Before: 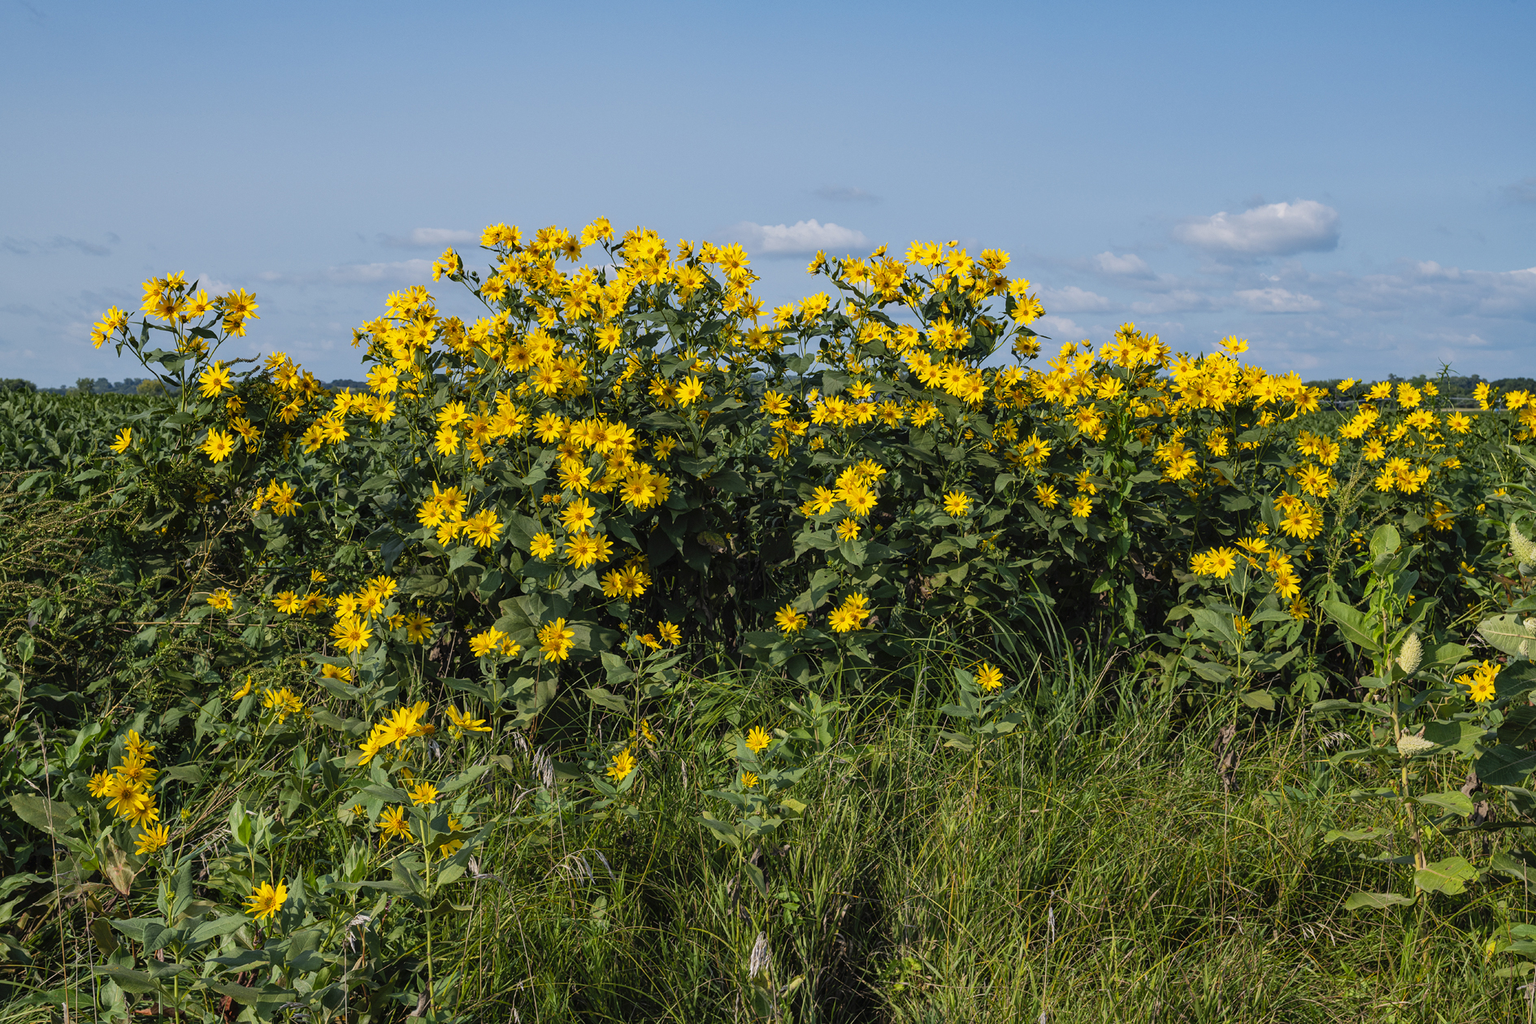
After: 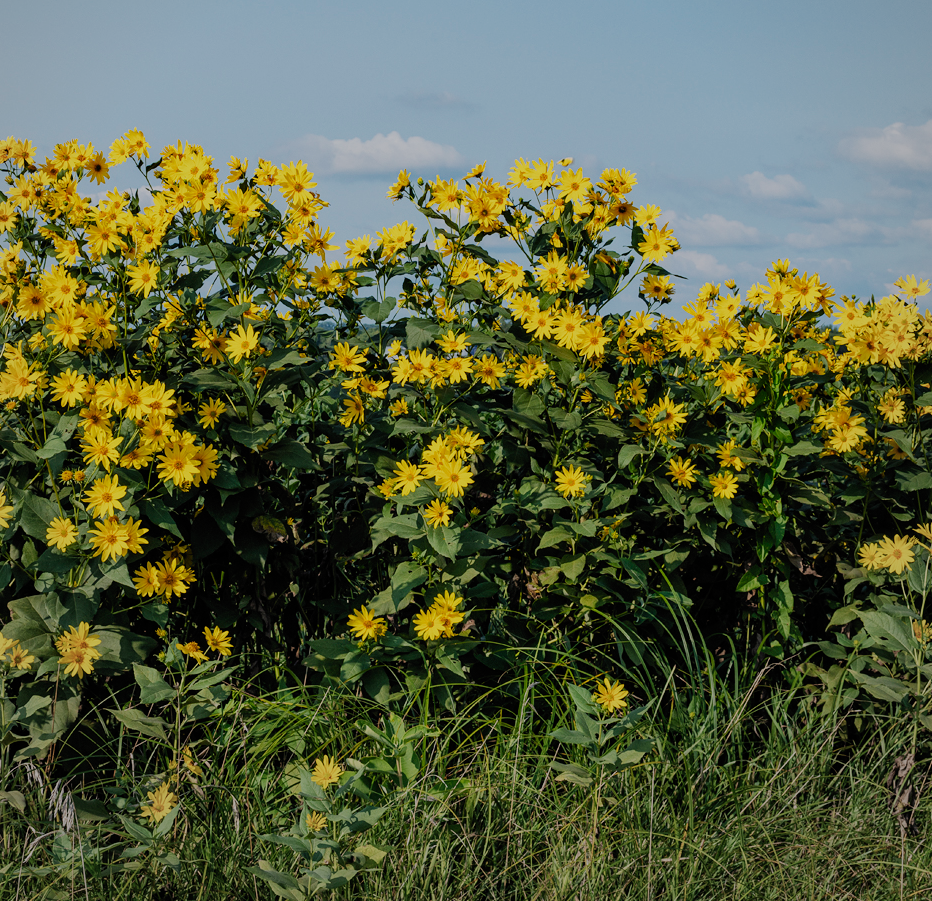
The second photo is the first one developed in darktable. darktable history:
crop: left 32.099%, top 10.961%, right 18.587%, bottom 17.47%
vignetting: fall-off radius 59.8%, brightness -0.185, saturation -0.296, center (-0.064, -0.314), automatic ratio true
filmic rgb: black relative exposure -7.65 EV, white relative exposure 4.56 EV, hardness 3.61, preserve chrominance no, color science v5 (2021), iterations of high-quality reconstruction 0, contrast in shadows safe, contrast in highlights safe
